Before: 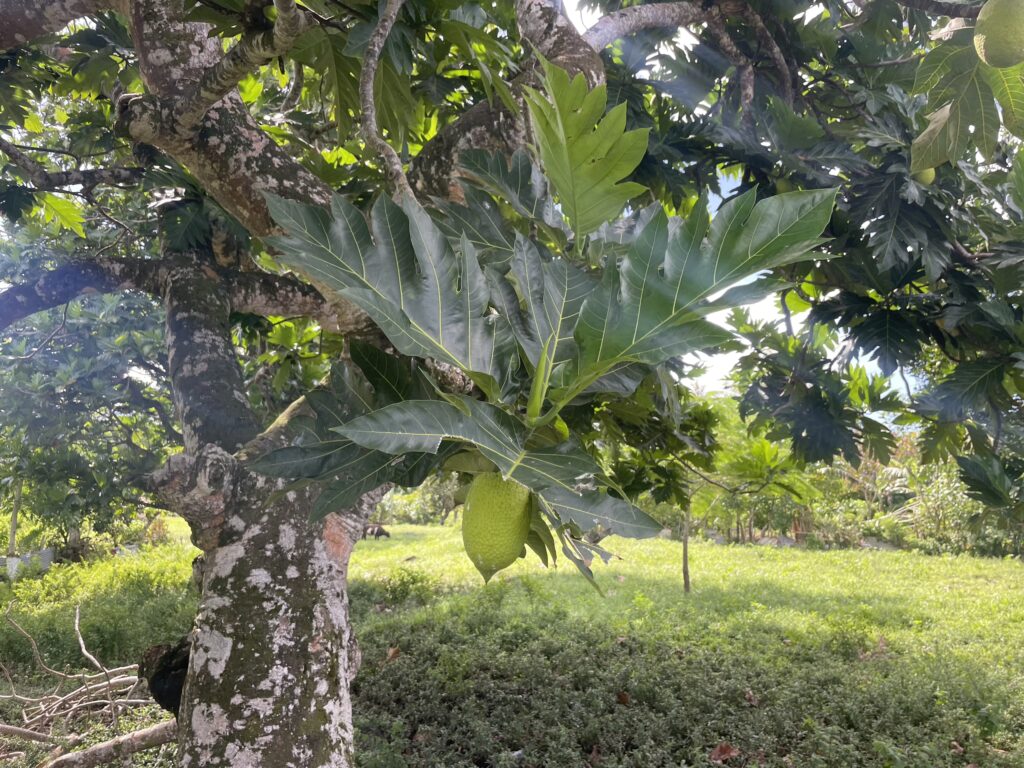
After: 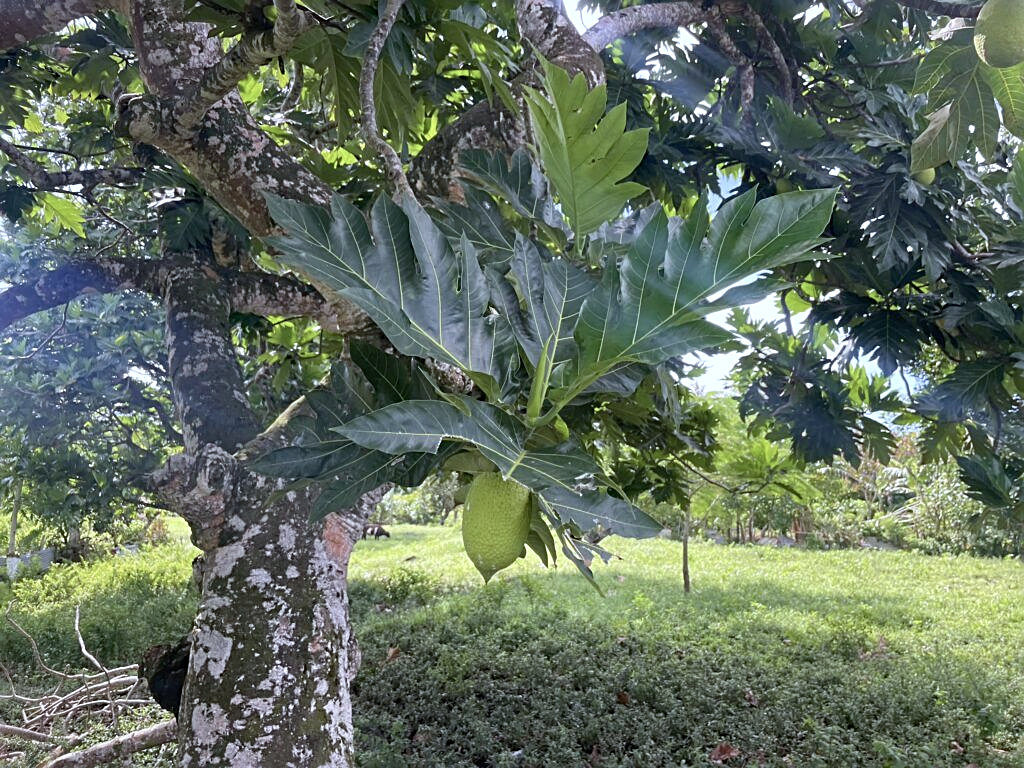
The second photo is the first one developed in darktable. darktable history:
color calibration: illuminant as shot in camera, x 0.369, y 0.376, temperature 4328.46 K, gamut compression 3
sharpen: on, module defaults
haze removal: compatibility mode true, adaptive false
